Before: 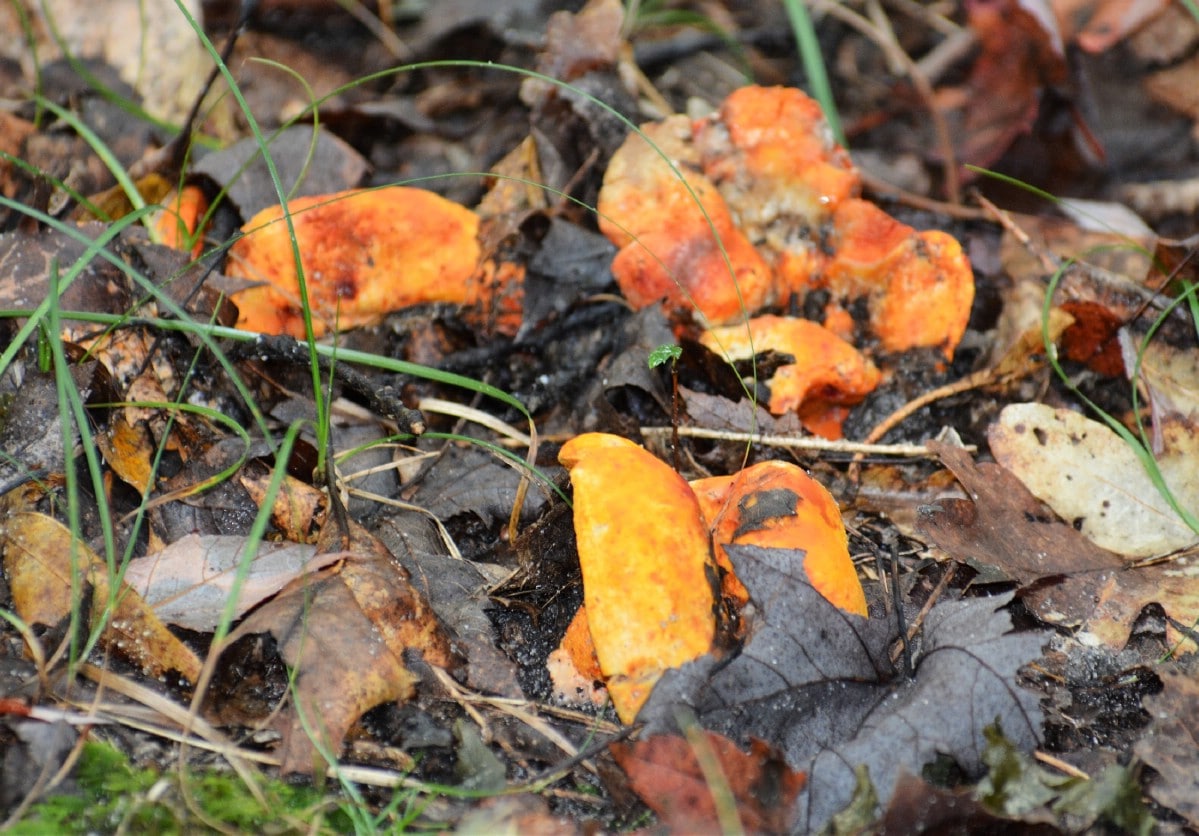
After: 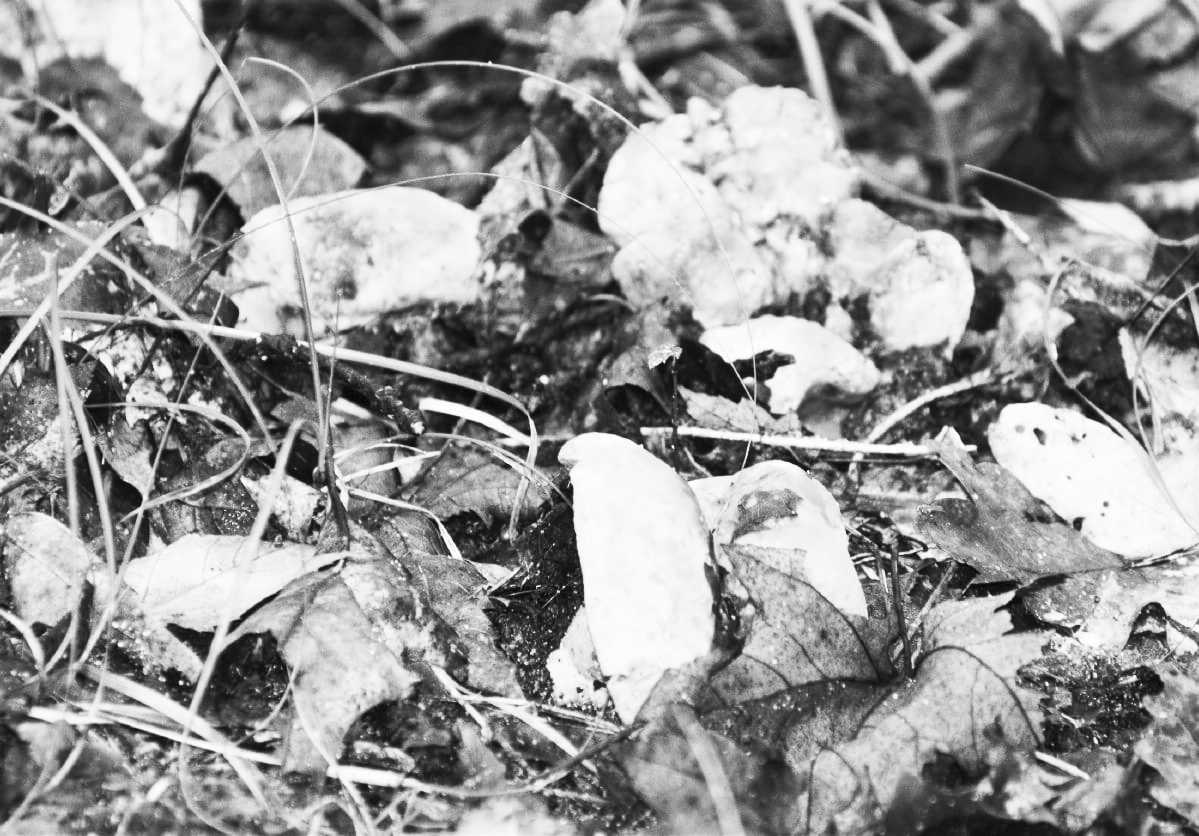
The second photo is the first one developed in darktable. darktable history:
contrast brightness saturation: contrast 0.539, brightness 0.46, saturation -0.991
